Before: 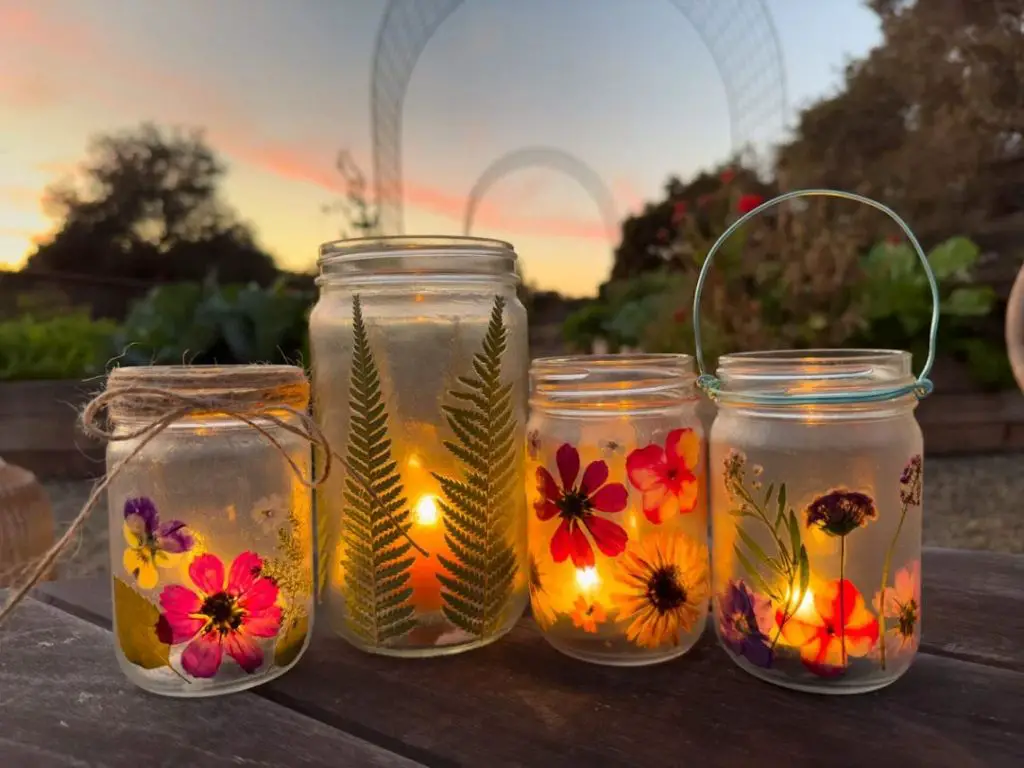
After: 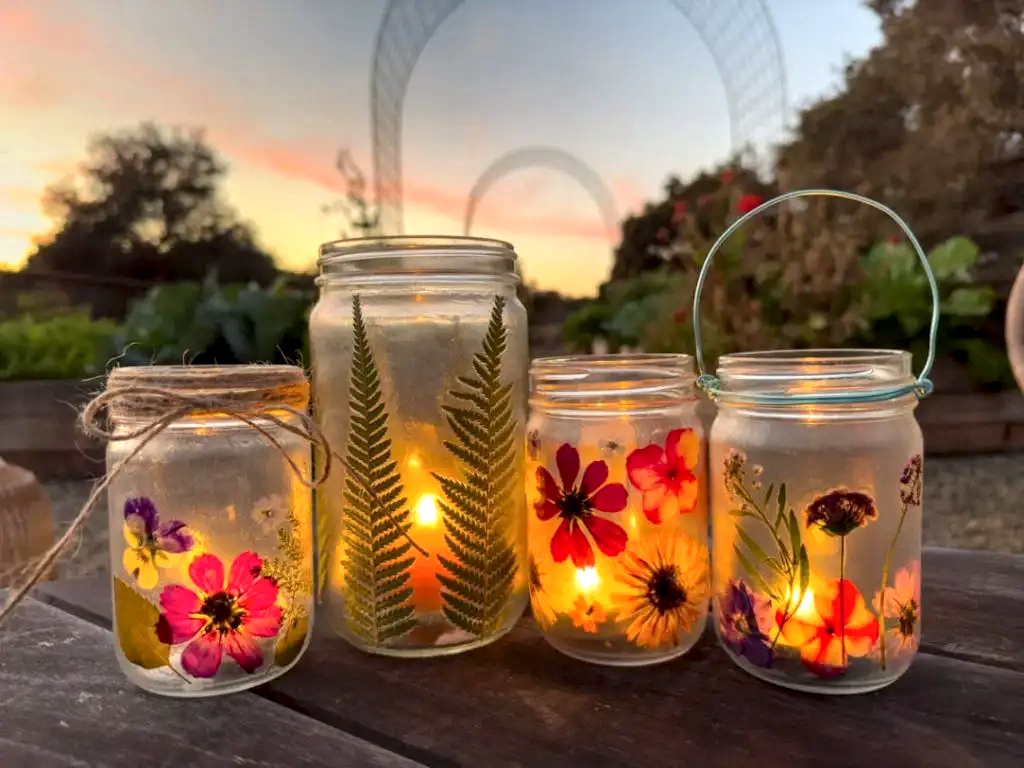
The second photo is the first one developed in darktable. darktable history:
local contrast: detail 130%
exposure: black level correction 0.001, exposure 0.3 EV, compensate highlight preservation false
